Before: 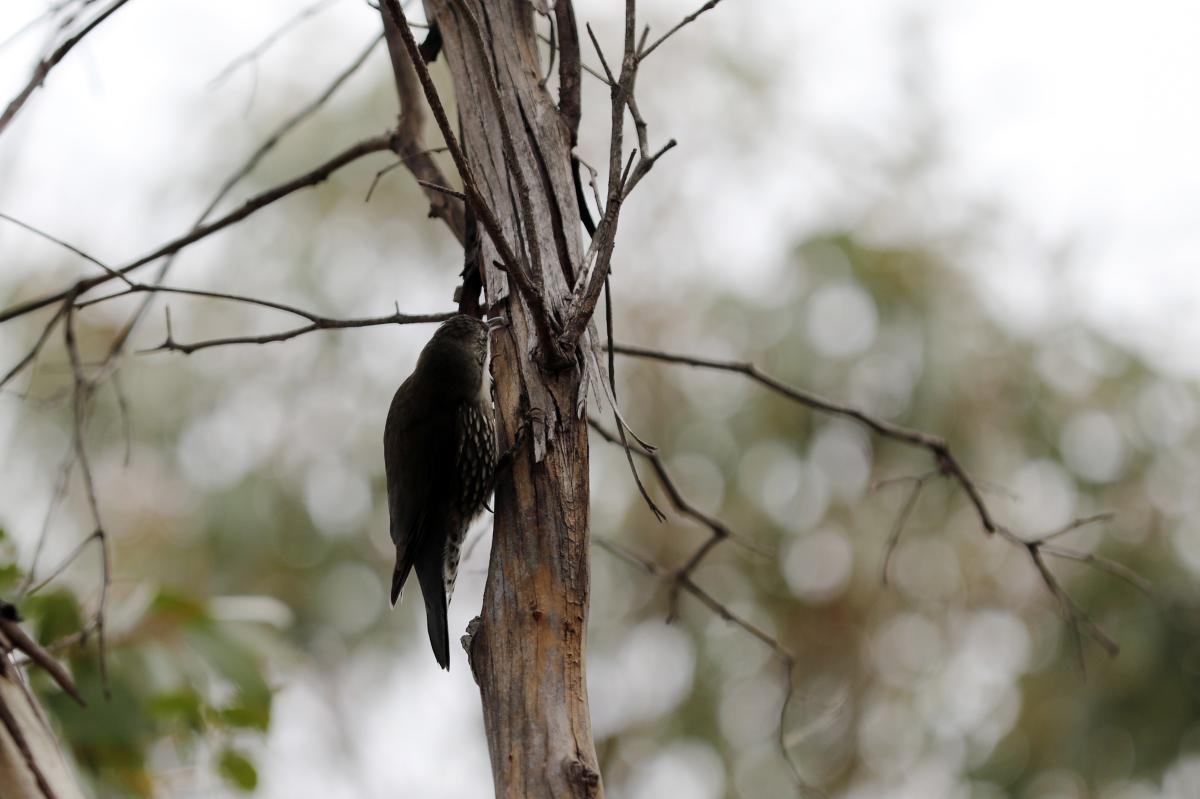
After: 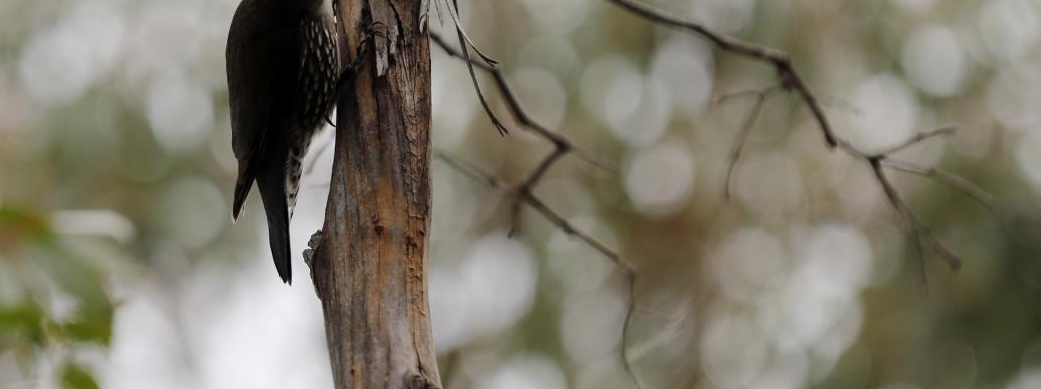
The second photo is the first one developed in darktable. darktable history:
crop and rotate: left 13.243%, top 48.395%, bottom 2.851%
